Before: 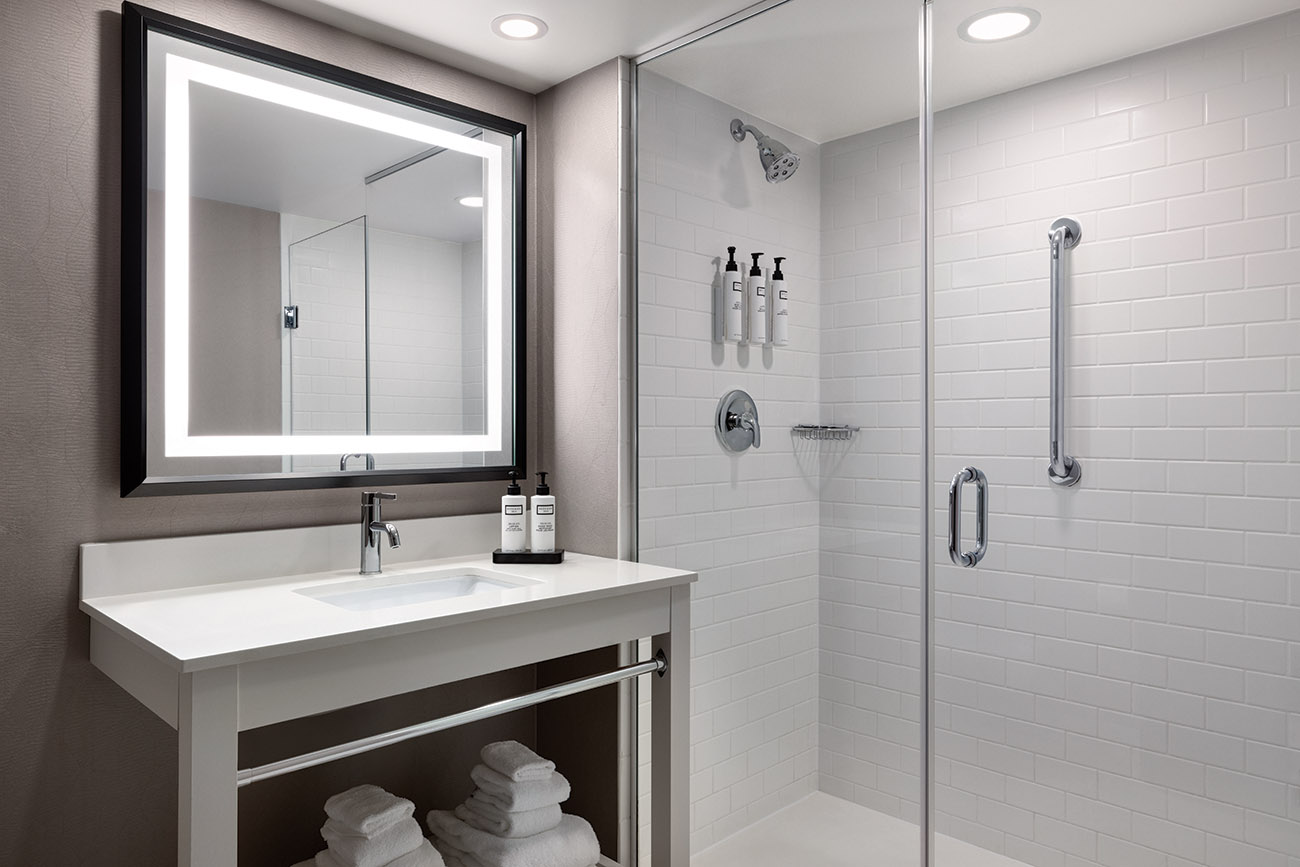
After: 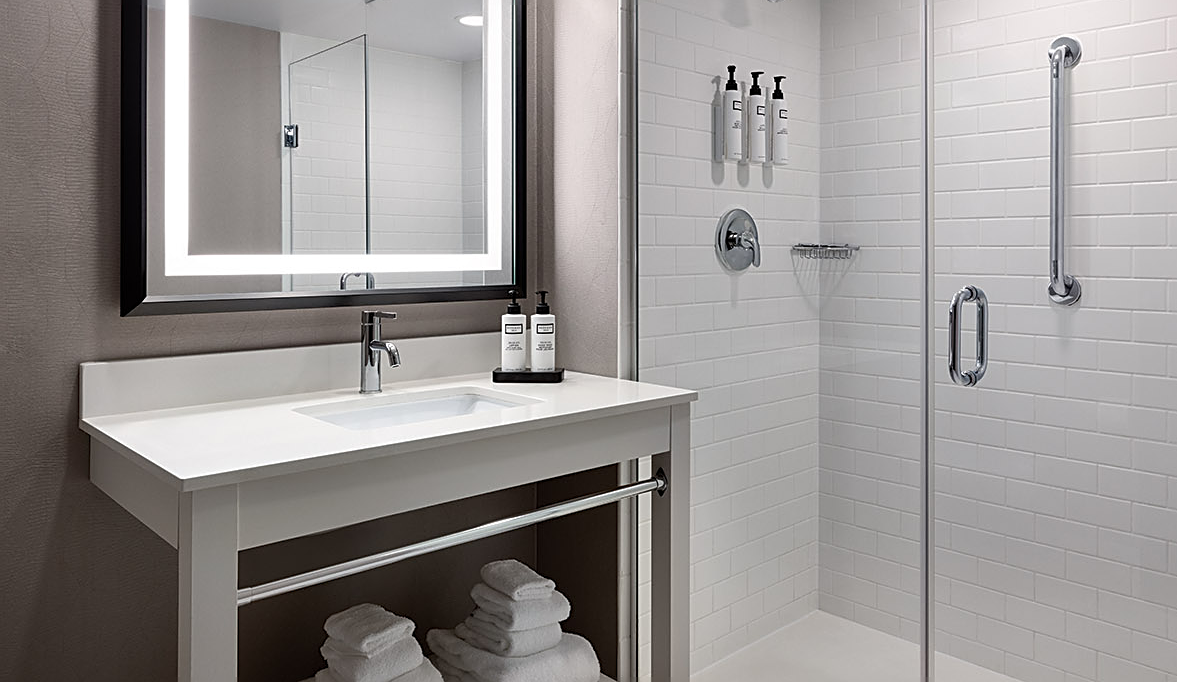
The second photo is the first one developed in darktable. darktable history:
rotate and perspective: automatic cropping original format, crop left 0, crop top 0
crop: top 20.916%, right 9.437%, bottom 0.316%
sharpen: on, module defaults
